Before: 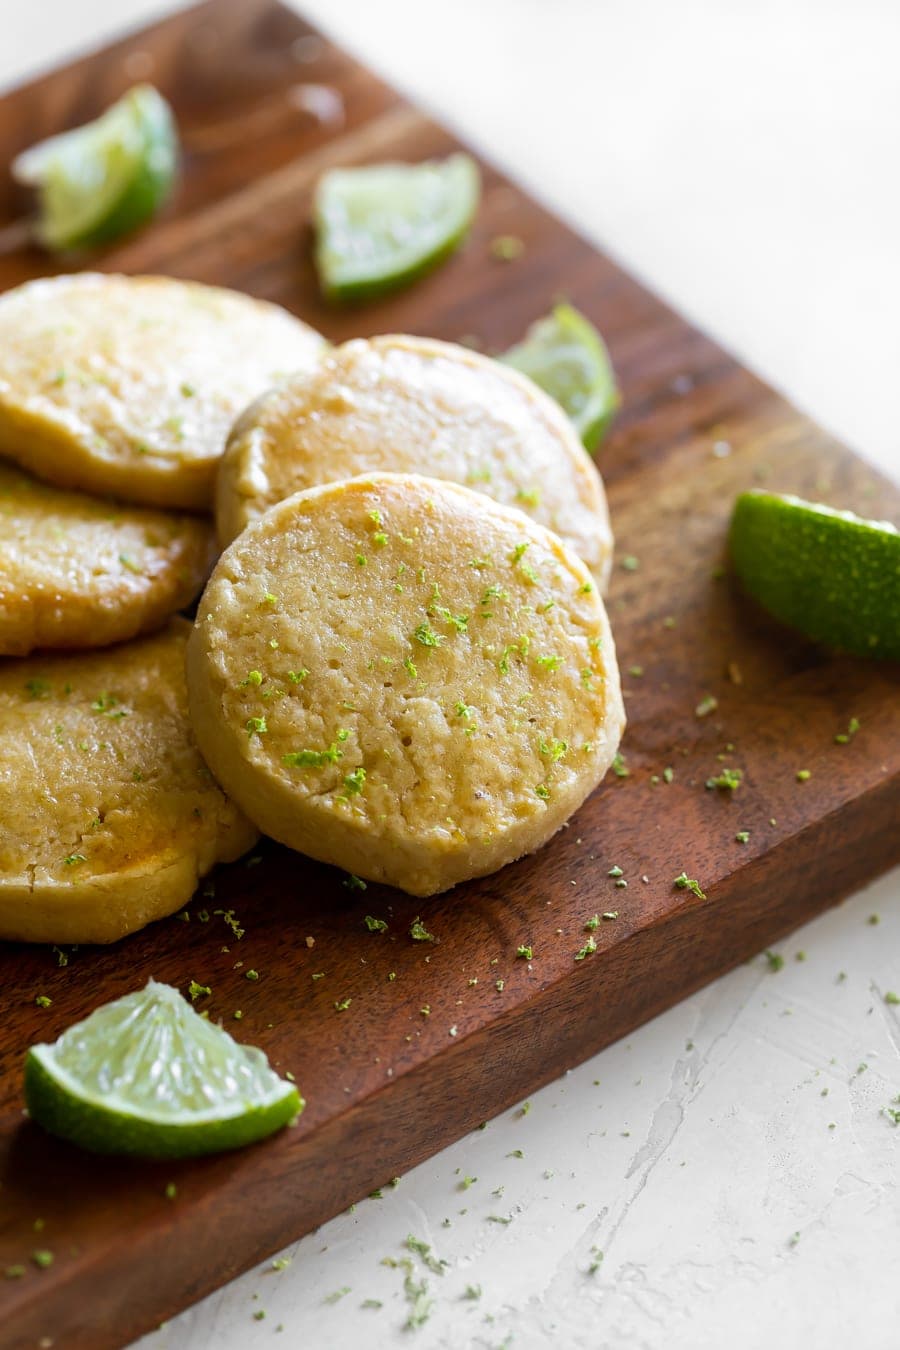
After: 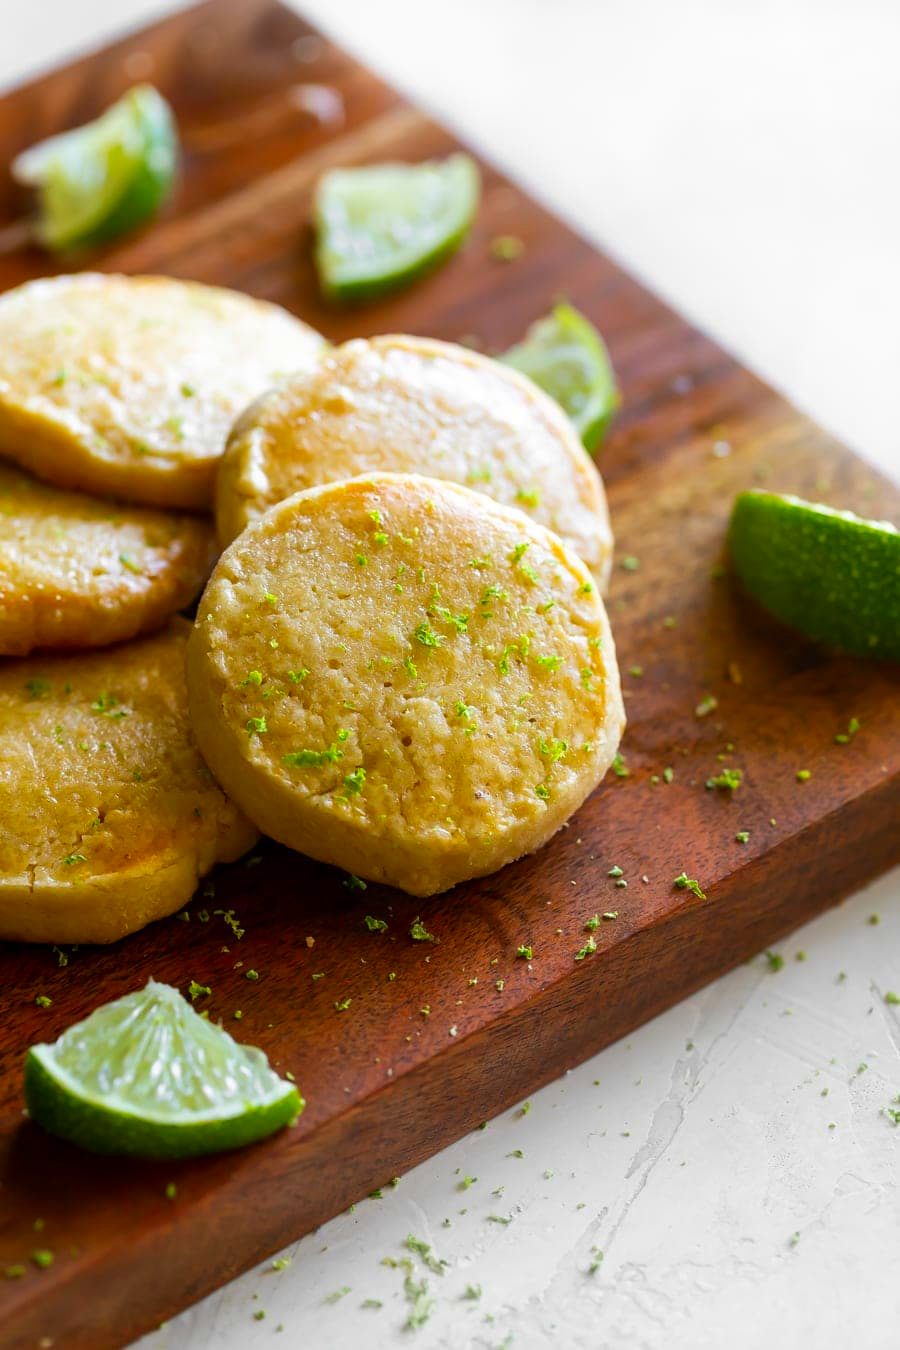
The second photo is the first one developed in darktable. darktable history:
color correction: highlights b* 0.065, saturation 1.36
